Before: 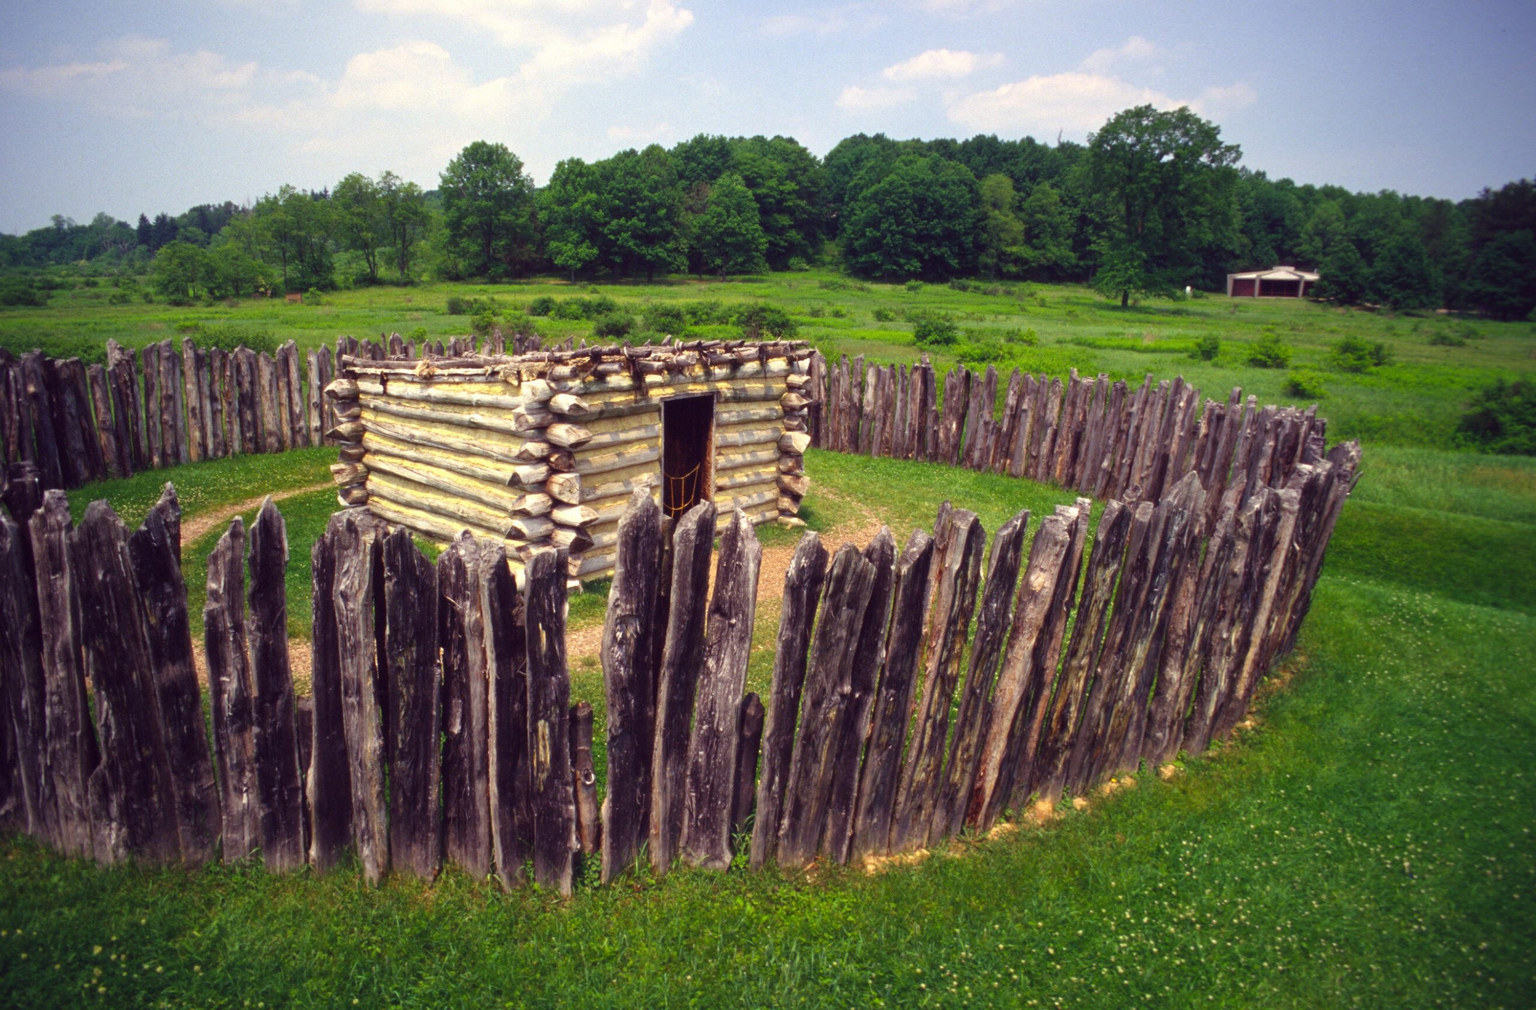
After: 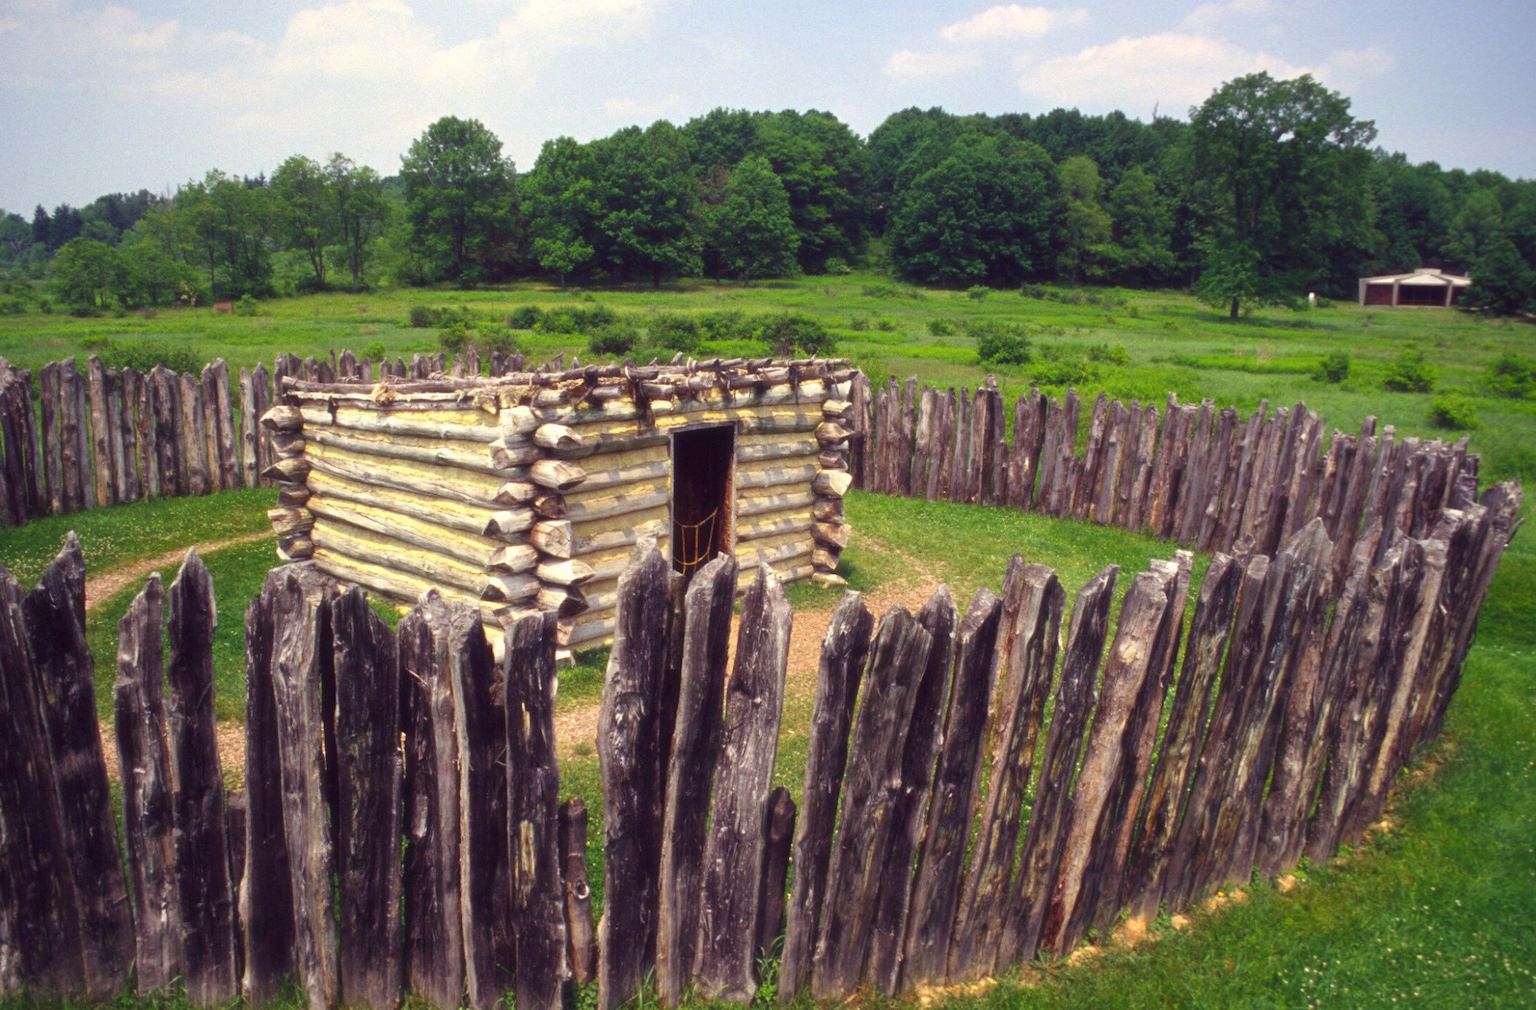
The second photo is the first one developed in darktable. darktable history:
crop and rotate: left 7.196%, top 4.574%, right 10.605%, bottom 13.178%
haze removal: strength -0.09, adaptive false
